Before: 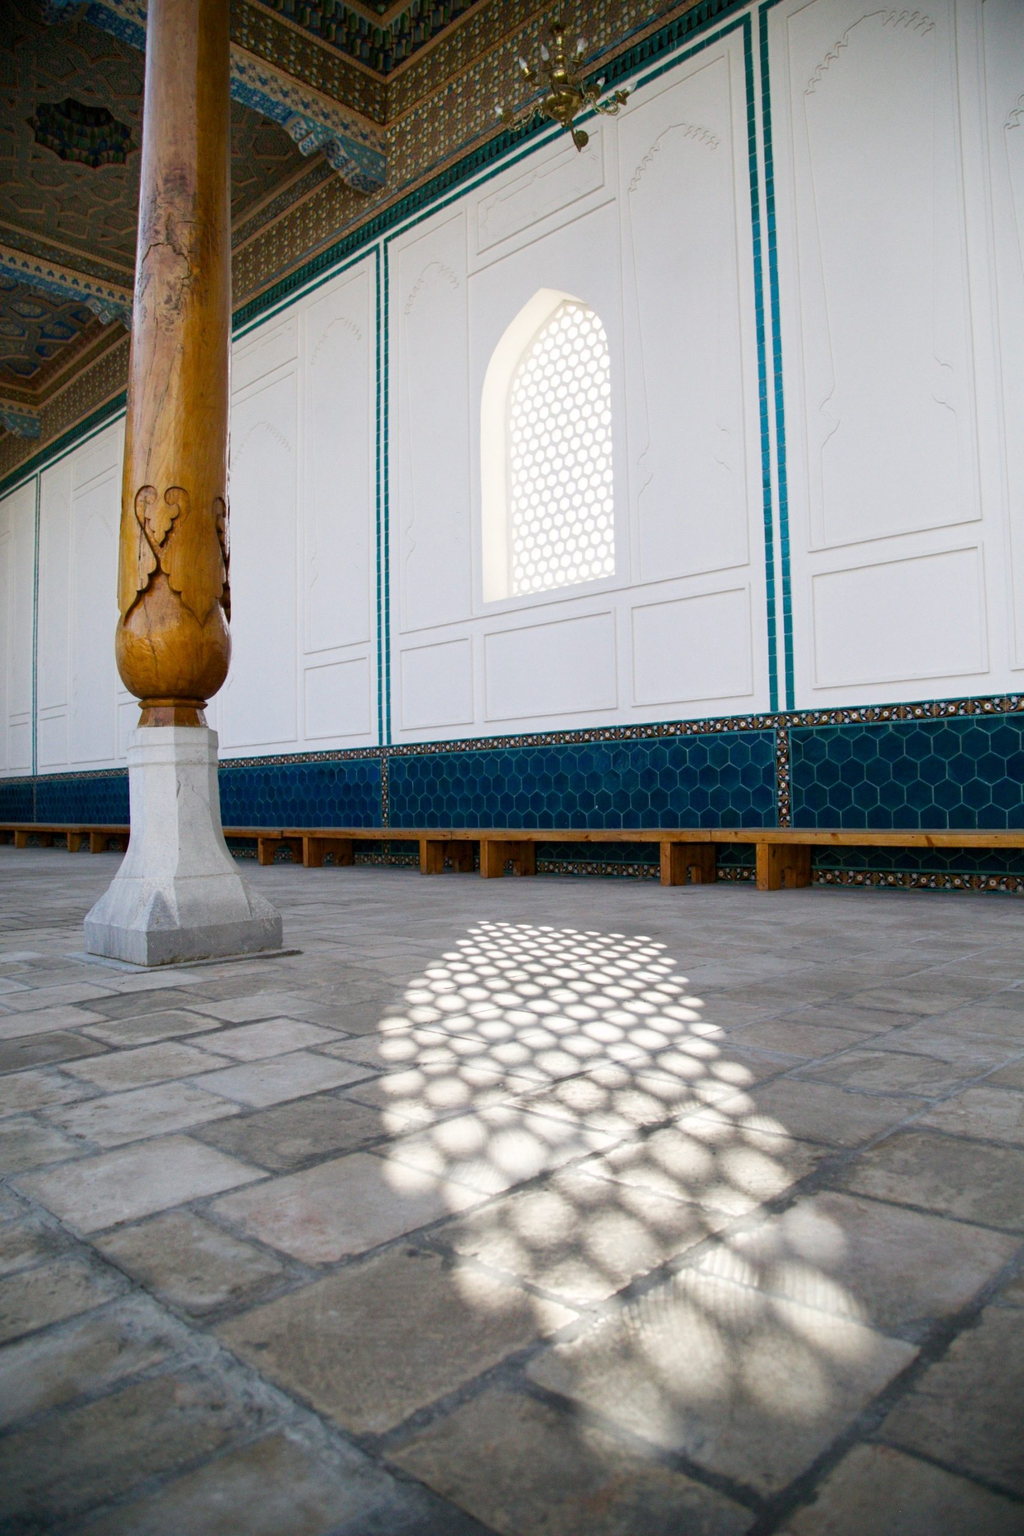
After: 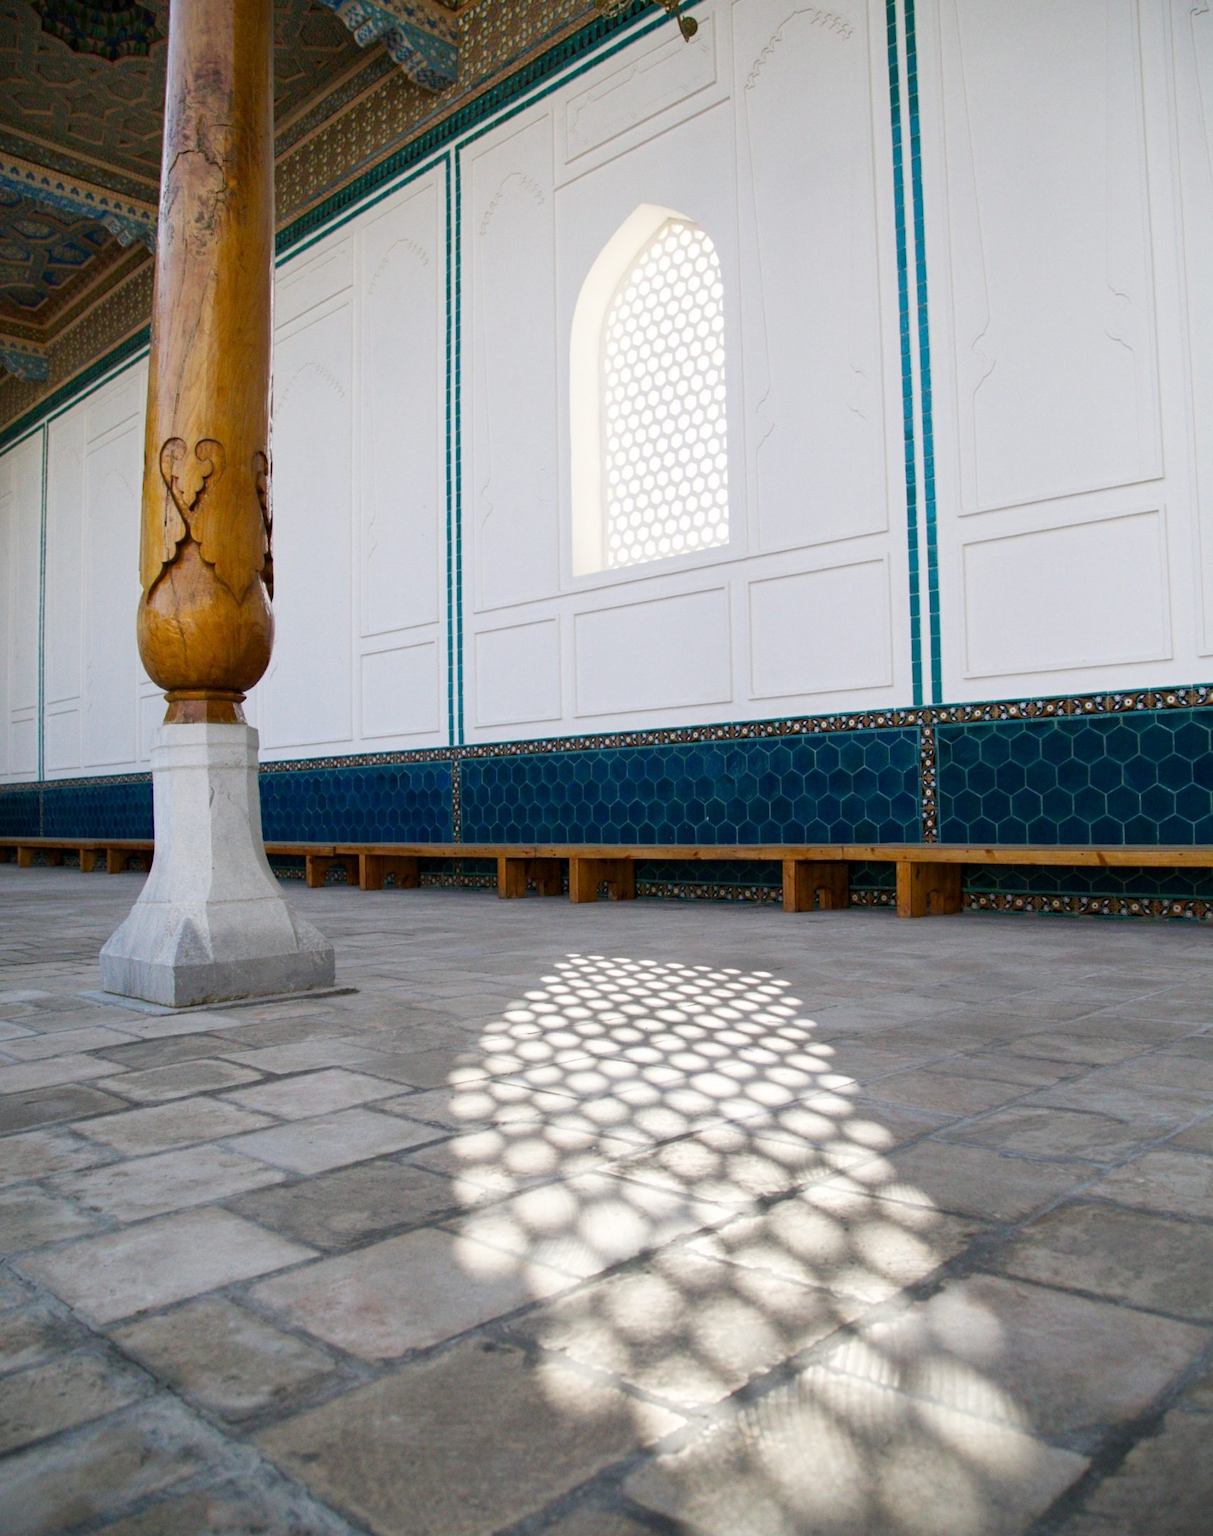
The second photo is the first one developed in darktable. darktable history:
crop: top 7.606%, bottom 7.991%
